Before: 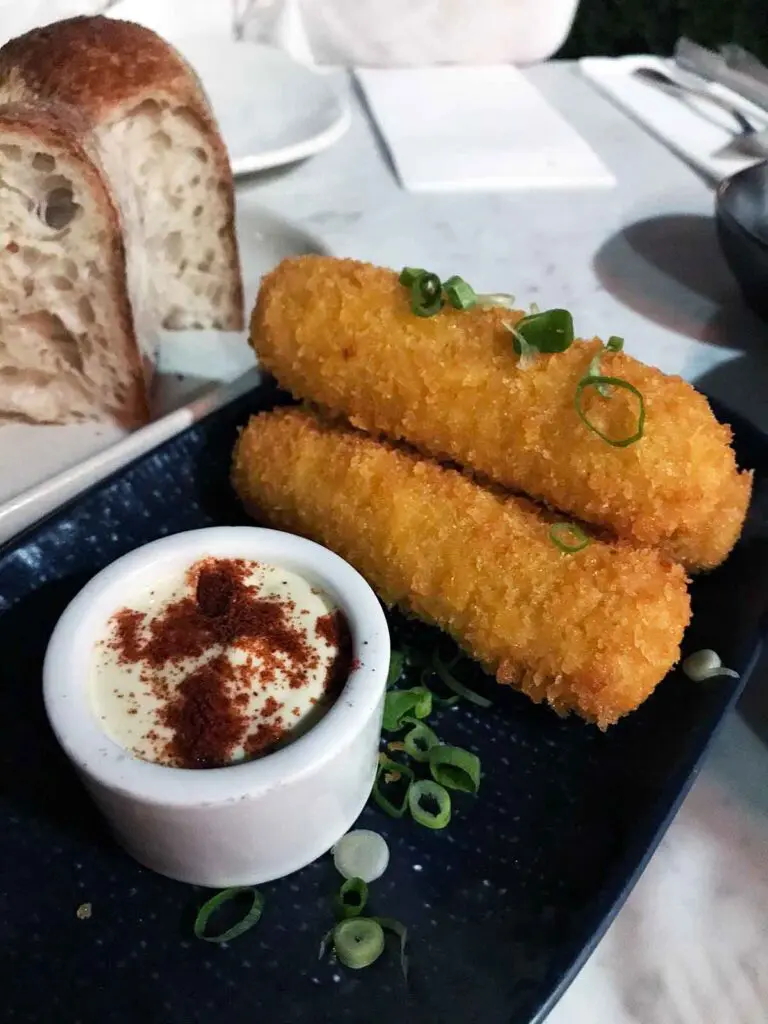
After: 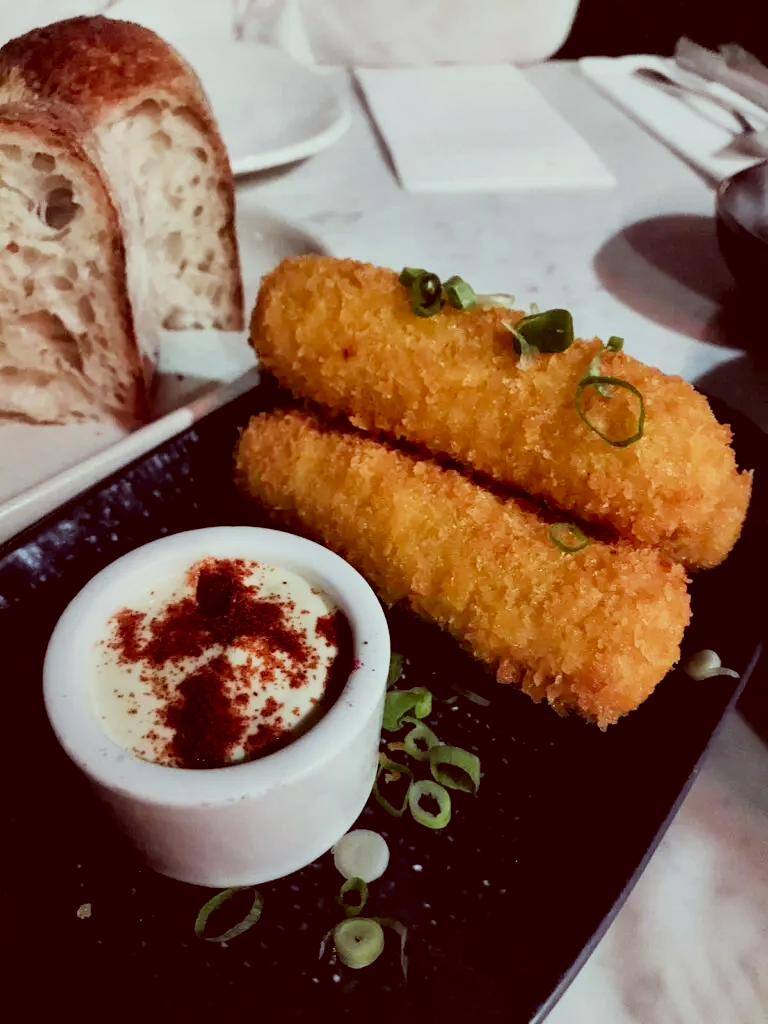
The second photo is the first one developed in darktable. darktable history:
local contrast: mode bilateral grid, contrast 25, coarseness 61, detail 150%, midtone range 0.2
color correction: highlights a* -7.18, highlights b* -0.201, shadows a* 20.08, shadows b* 11.5
filmic rgb: black relative exposure -7.65 EV, white relative exposure 4.56 EV, hardness 3.61
